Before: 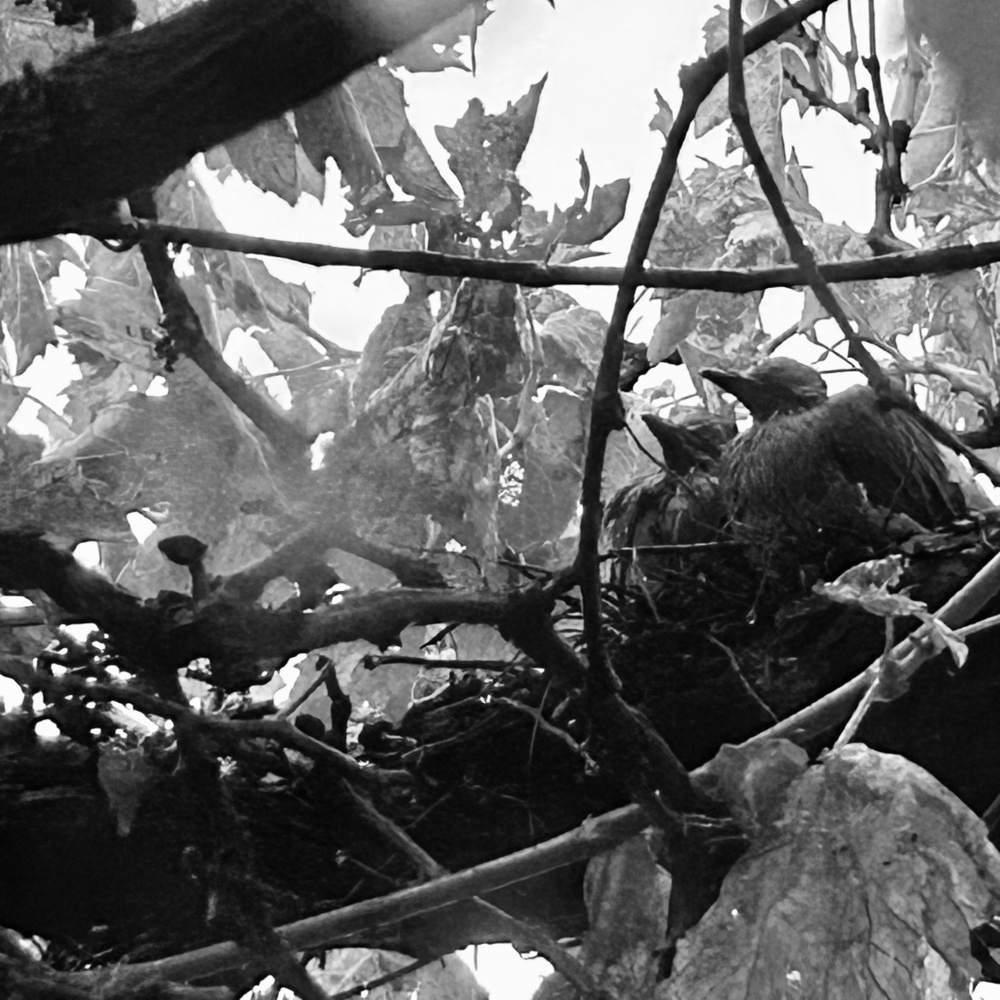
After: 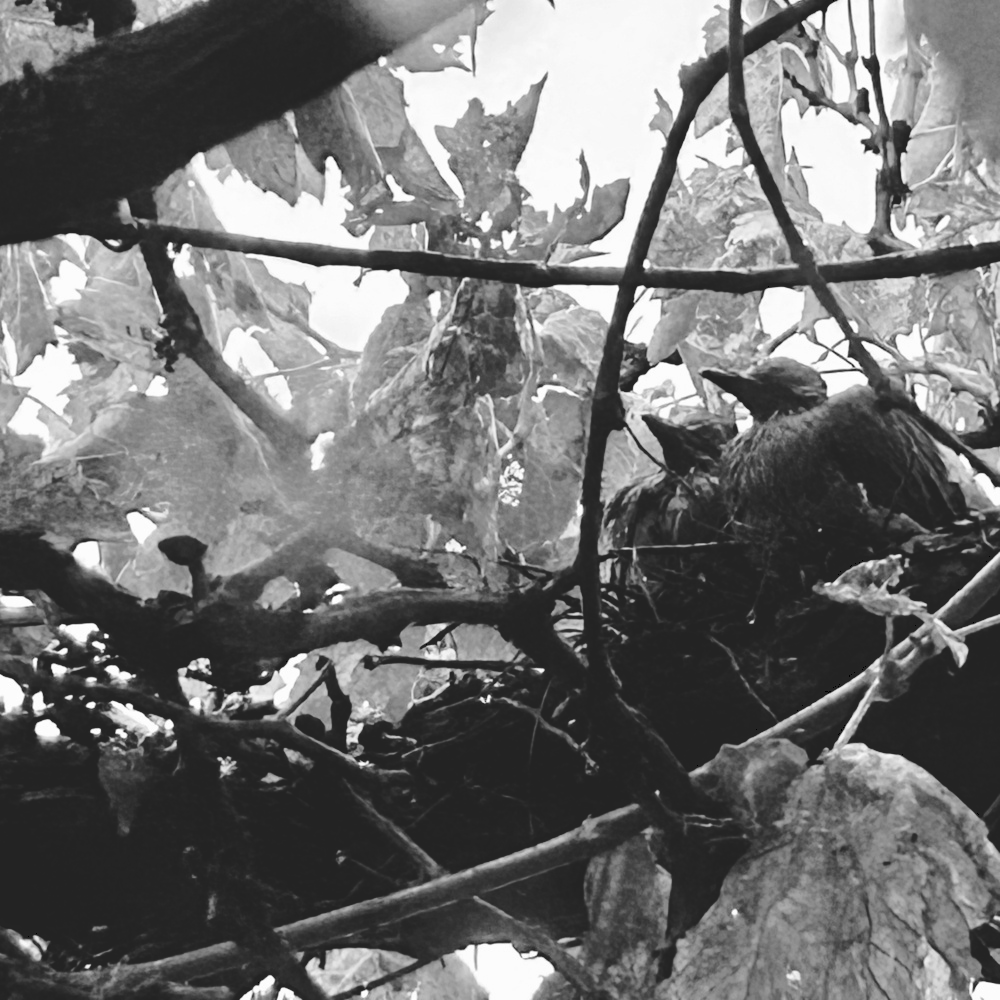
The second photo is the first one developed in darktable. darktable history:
tone curve: curves: ch0 [(0, 0) (0.003, 0.139) (0.011, 0.14) (0.025, 0.138) (0.044, 0.14) (0.069, 0.149) (0.1, 0.161) (0.136, 0.179) (0.177, 0.203) (0.224, 0.245) (0.277, 0.302) (0.335, 0.382) (0.399, 0.461) (0.468, 0.546) (0.543, 0.614) (0.623, 0.687) (0.709, 0.758) (0.801, 0.84) (0.898, 0.912) (1, 1)], preserve colors none
